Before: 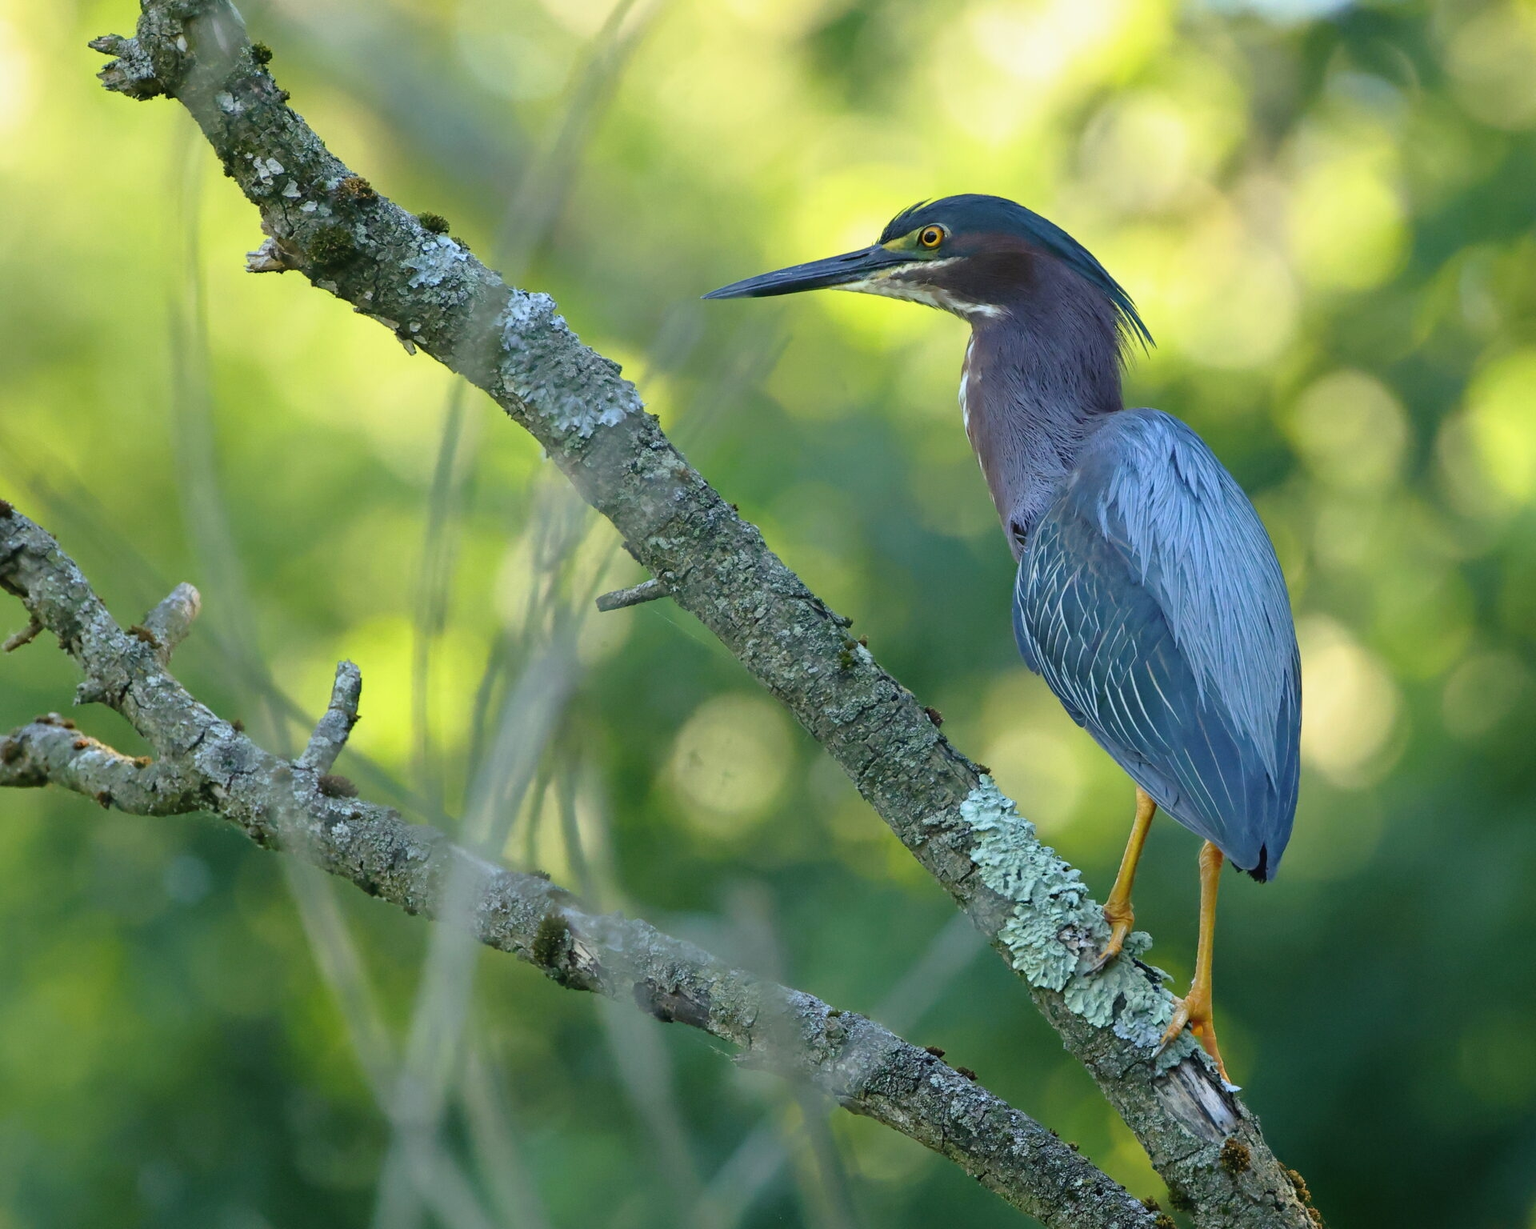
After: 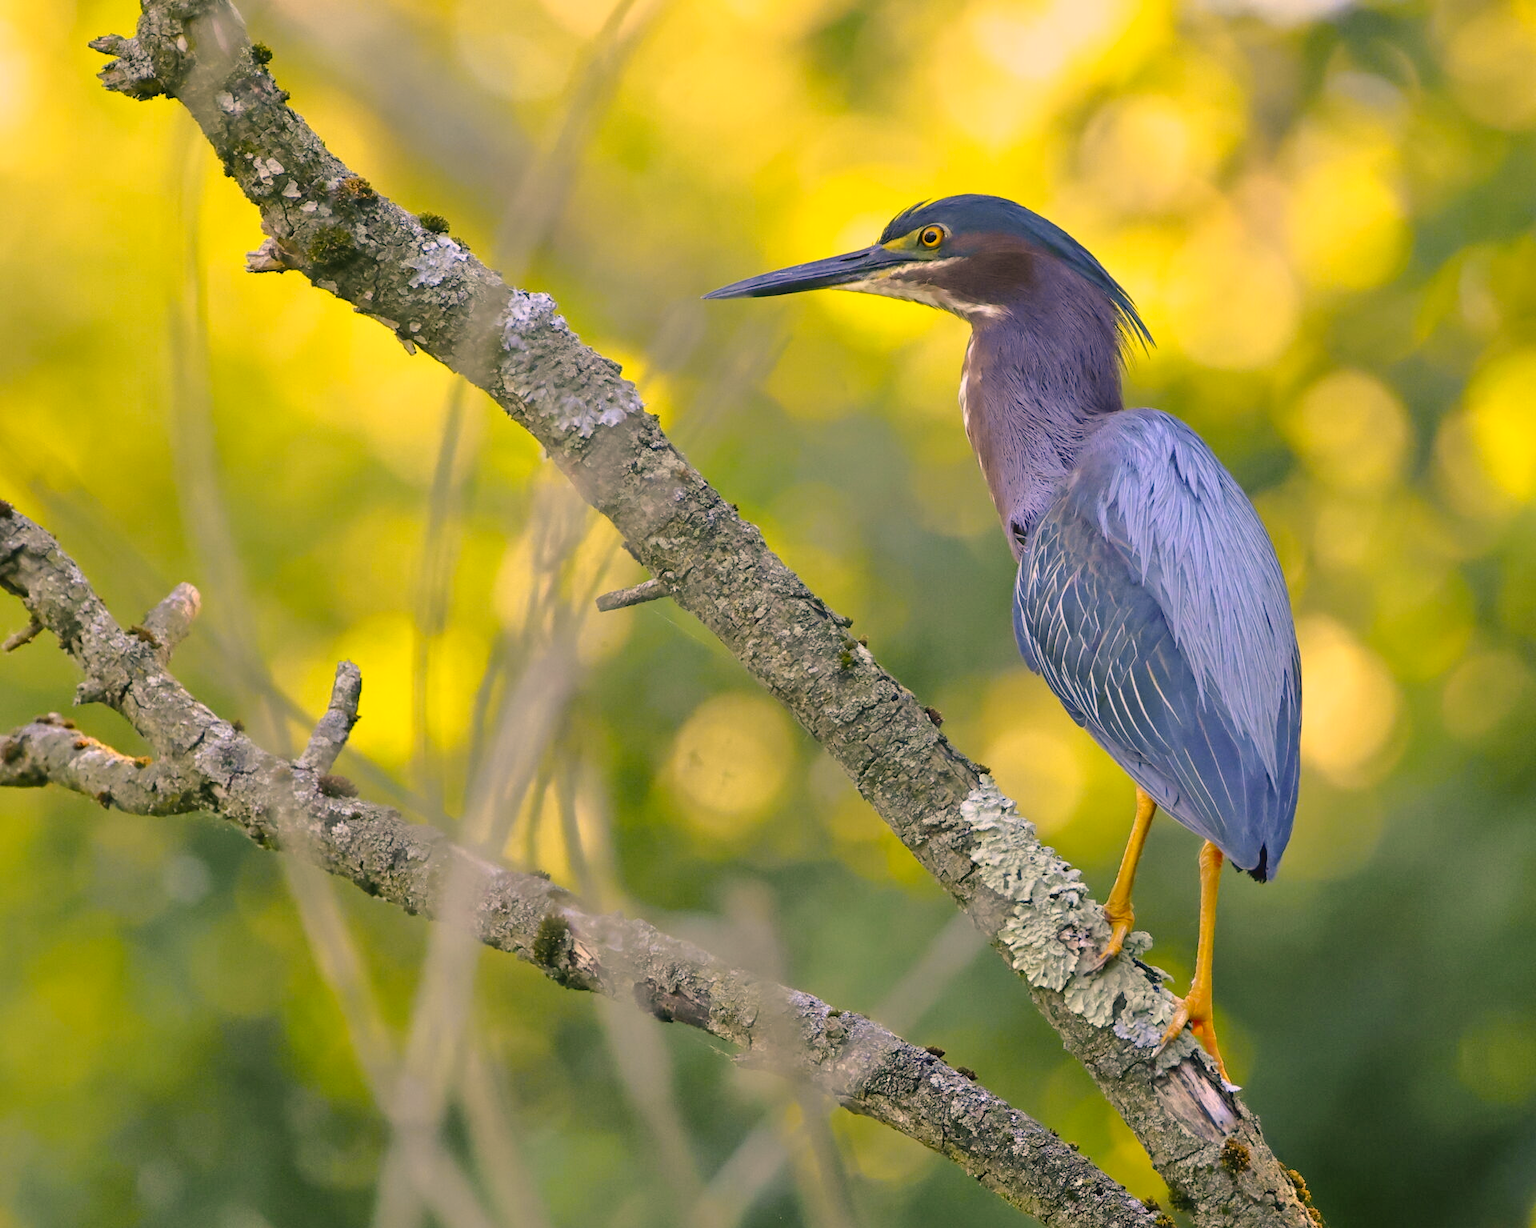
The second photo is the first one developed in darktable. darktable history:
tone equalizer: -8 EV 1 EV, -7 EV 1 EV, -6 EV 1 EV, -5 EV 1 EV, -4 EV 1 EV, -3 EV 0.75 EV, -2 EV 0.5 EV, -1 EV 0.25 EV
color balance rgb: global vibrance 10%
color correction: highlights a* 21.88, highlights b* 22.25
tone curve: curves: ch0 [(0, 0.021) (0.049, 0.044) (0.157, 0.131) (0.365, 0.359) (0.499, 0.517) (0.675, 0.667) (0.856, 0.83) (1, 0.969)]; ch1 [(0, 0) (0.302, 0.309) (0.433, 0.443) (0.472, 0.47) (0.502, 0.503) (0.527, 0.516) (0.564, 0.557) (0.614, 0.645) (0.677, 0.722) (0.859, 0.889) (1, 1)]; ch2 [(0, 0) (0.33, 0.301) (0.447, 0.44) (0.487, 0.496) (0.502, 0.501) (0.535, 0.537) (0.565, 0.558) (0.608, 0.624) (1, 1)], color space Lab, independent channels, preserve colors none
